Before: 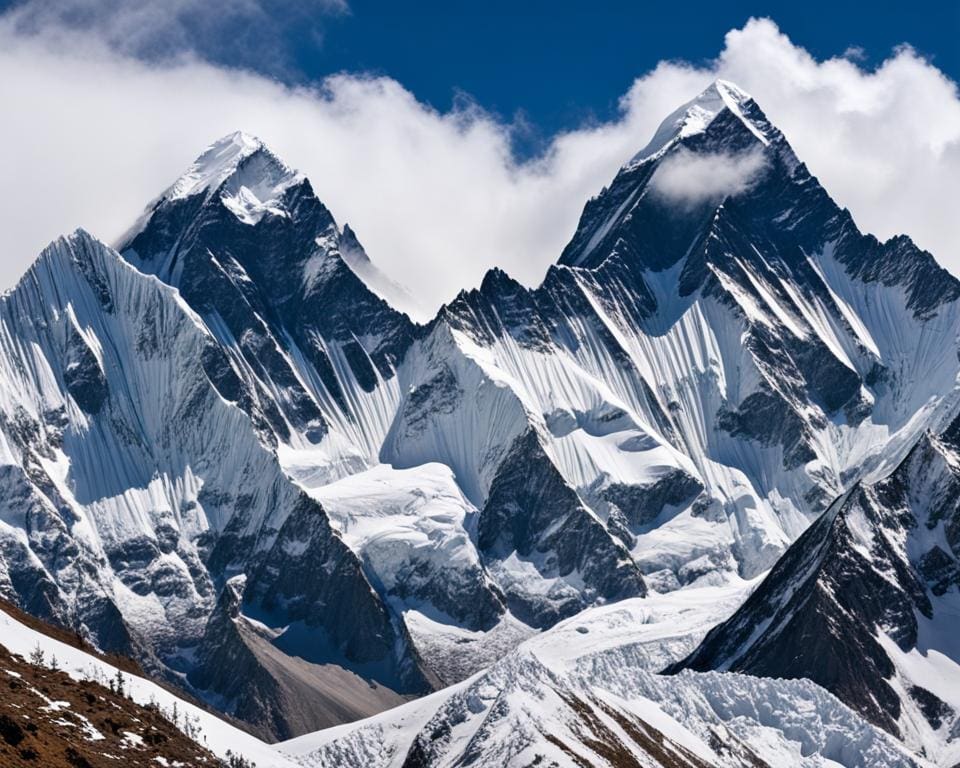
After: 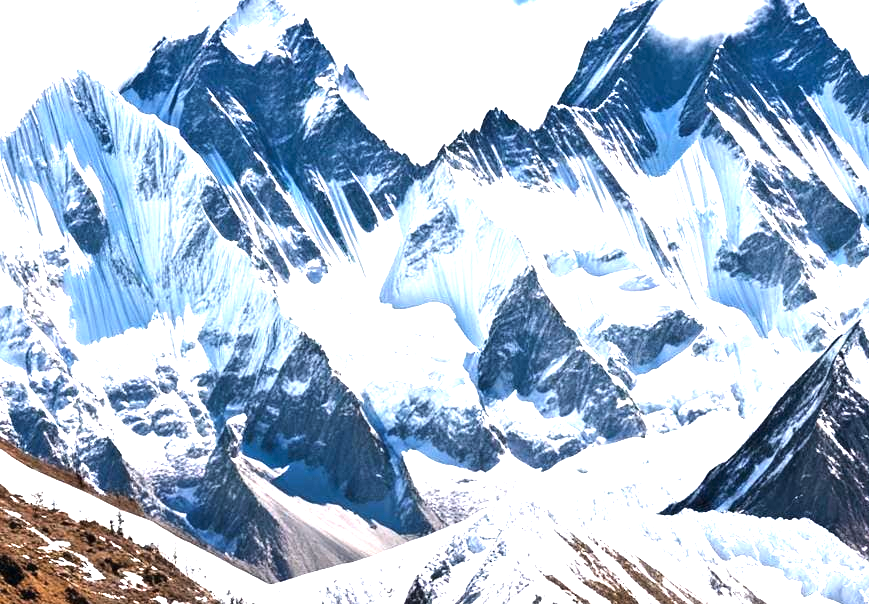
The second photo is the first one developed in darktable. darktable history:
crop: top 20.916%, right 9.437%, bottom 0.316%
exposure: black level correction 0, exposure 1.9 EV, compensate highlight preservation false
tone equalizer: -8 EV -0.417 EV, -7 EV -0.389 EV, -6 EV -0.333 EV, -5 EV -0.222 EV, -3 EV 0.222 EV, -2 EV 0.333 EV, -1 EV 0.389 EV, +0 EV 0.417 EV, edges refinement/feathering 500, mask exposure compensation -1.57 EV, preserve details no
